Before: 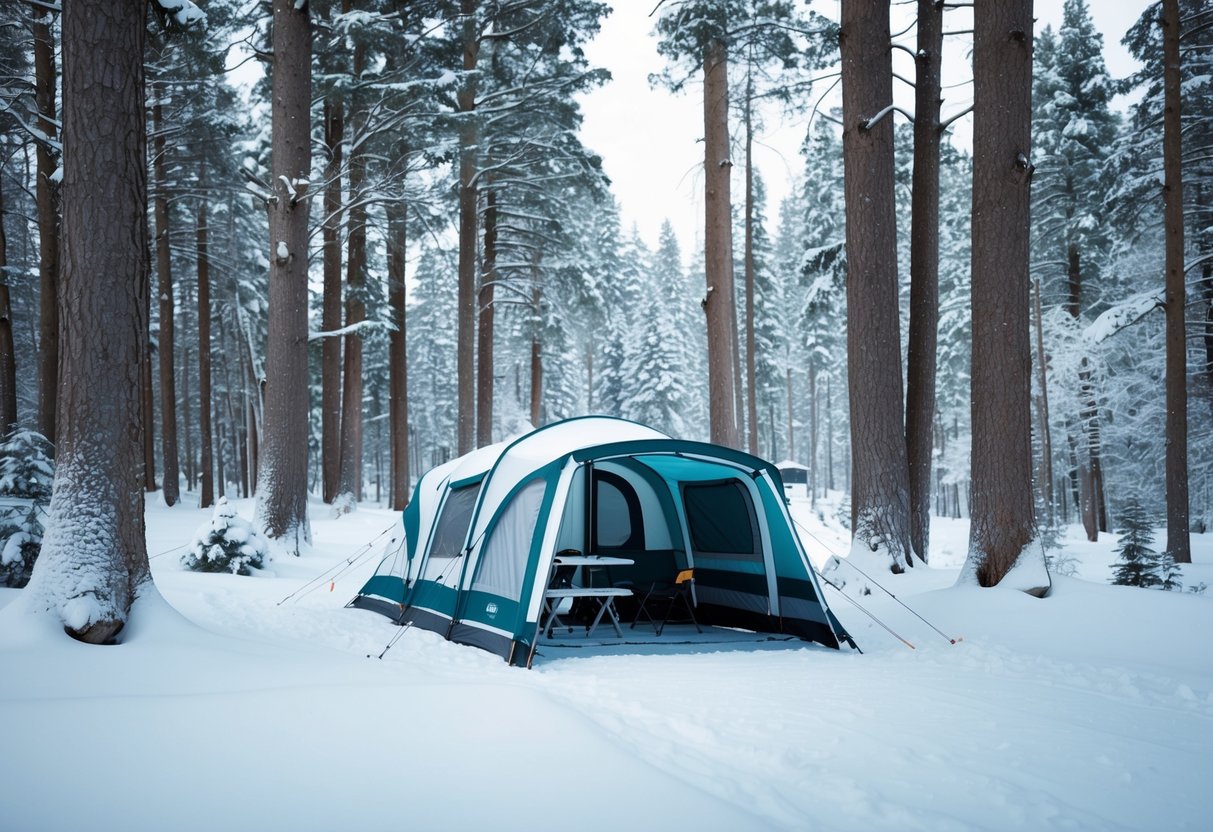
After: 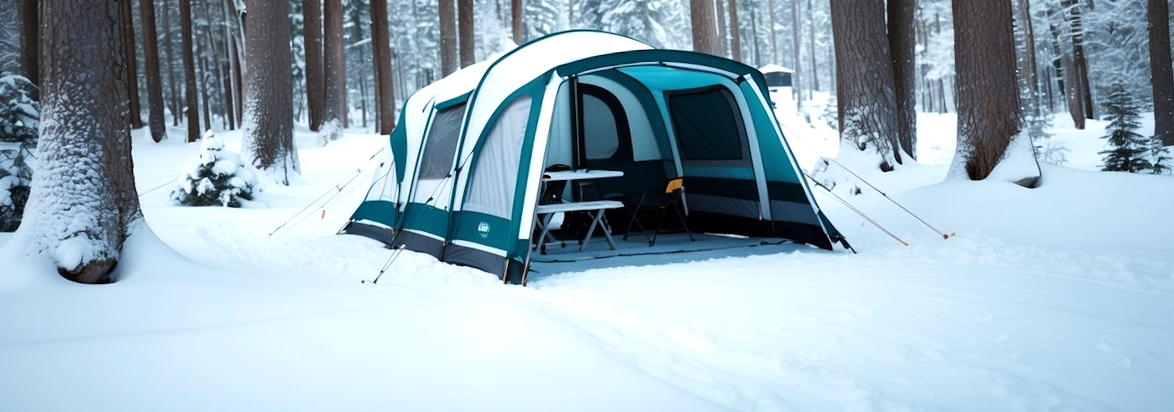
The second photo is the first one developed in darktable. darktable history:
crop and rotate: top 46.237%
rotate and perspective: rotation -3°, crop left 0.031, crop right 0.968, crop top 0.07, crop bottom 0.93
tone equalizer: -8 EV -0.417 EV, -7 EV -0.389 EV, -6 EV -0.333 EV, -5 EV -0.222 EV, -3 EV 0.222 EV, -2 EV 0.333 EV, -1 EV 0.389 EV, +0 EV 0.417 EV, edges refinement/feathering 500, mask exposure compensation -1.57 EV, preserve details no
